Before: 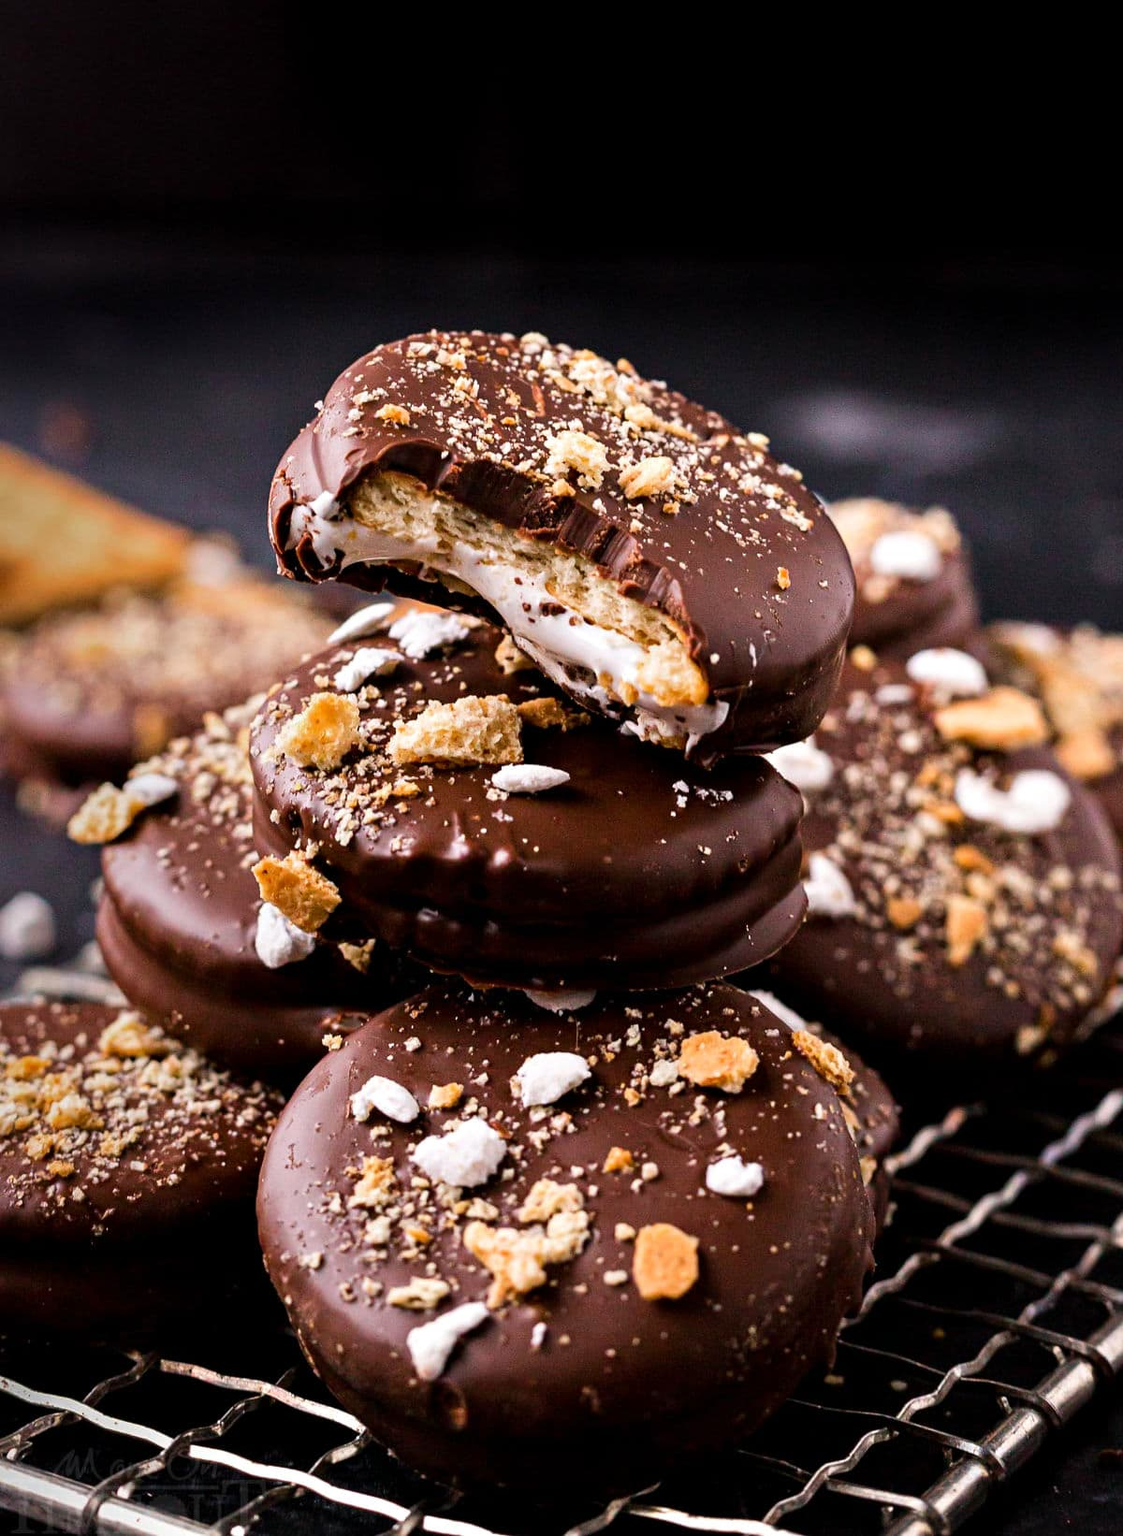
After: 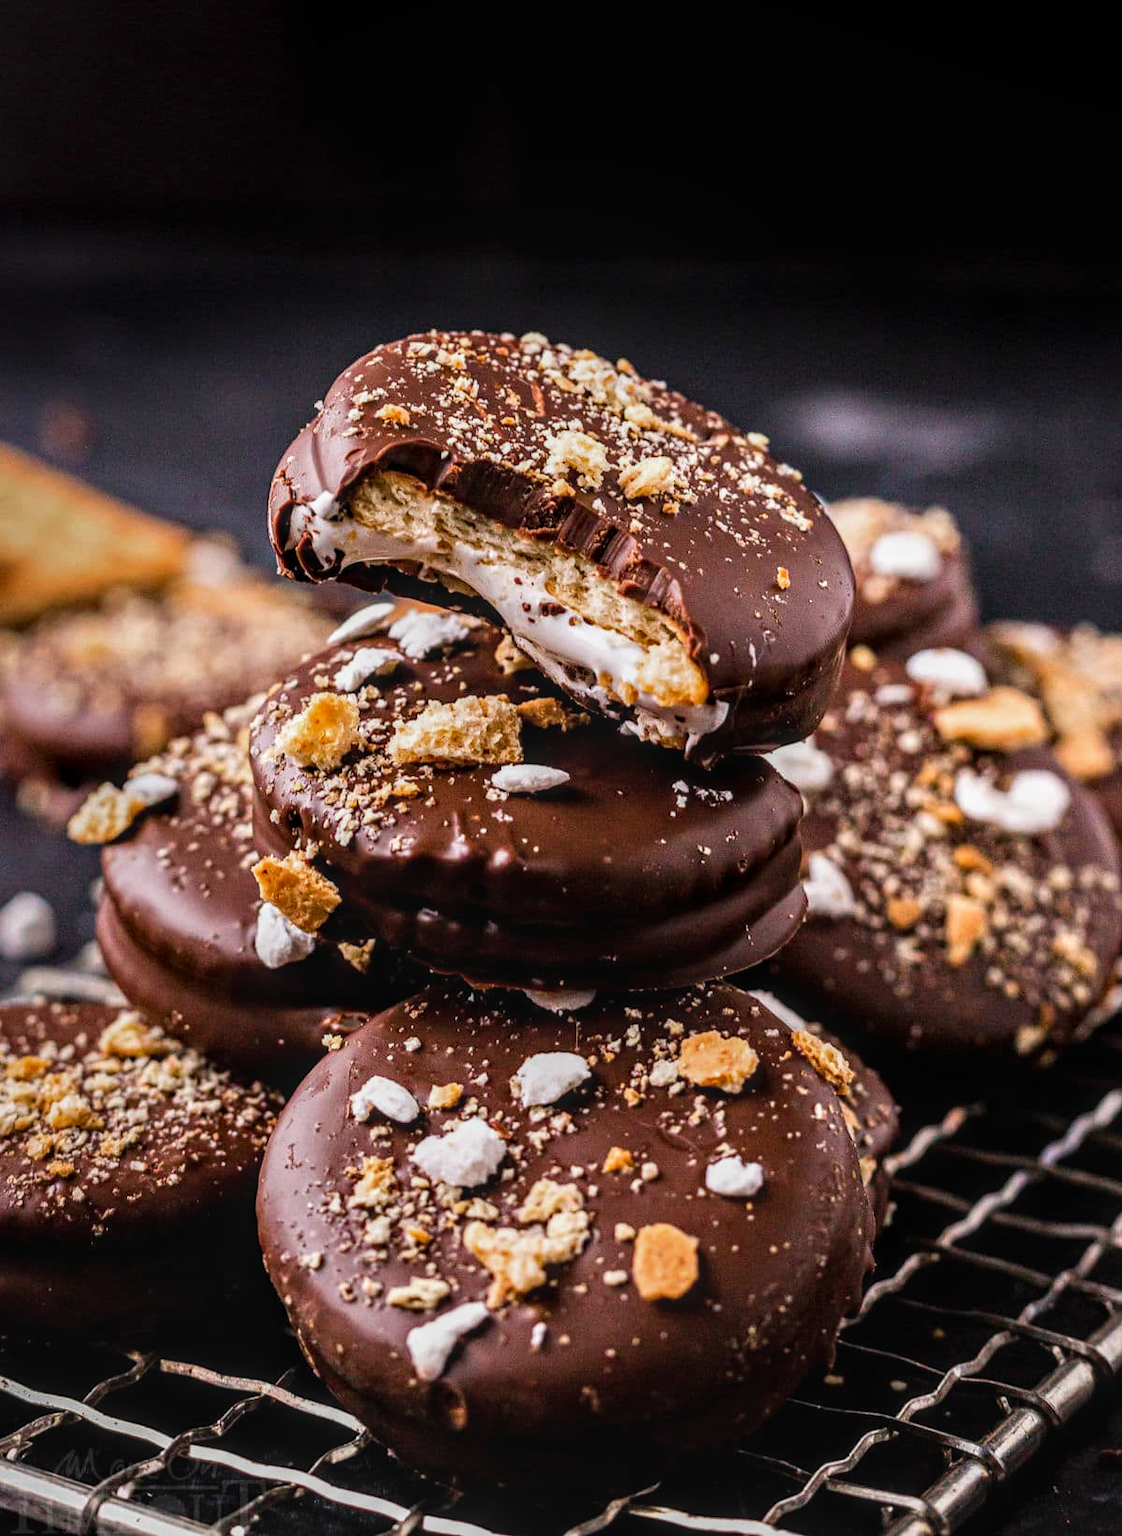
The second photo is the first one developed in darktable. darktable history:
local contrast: highlights 6%, shadows 1%, detail 134%
